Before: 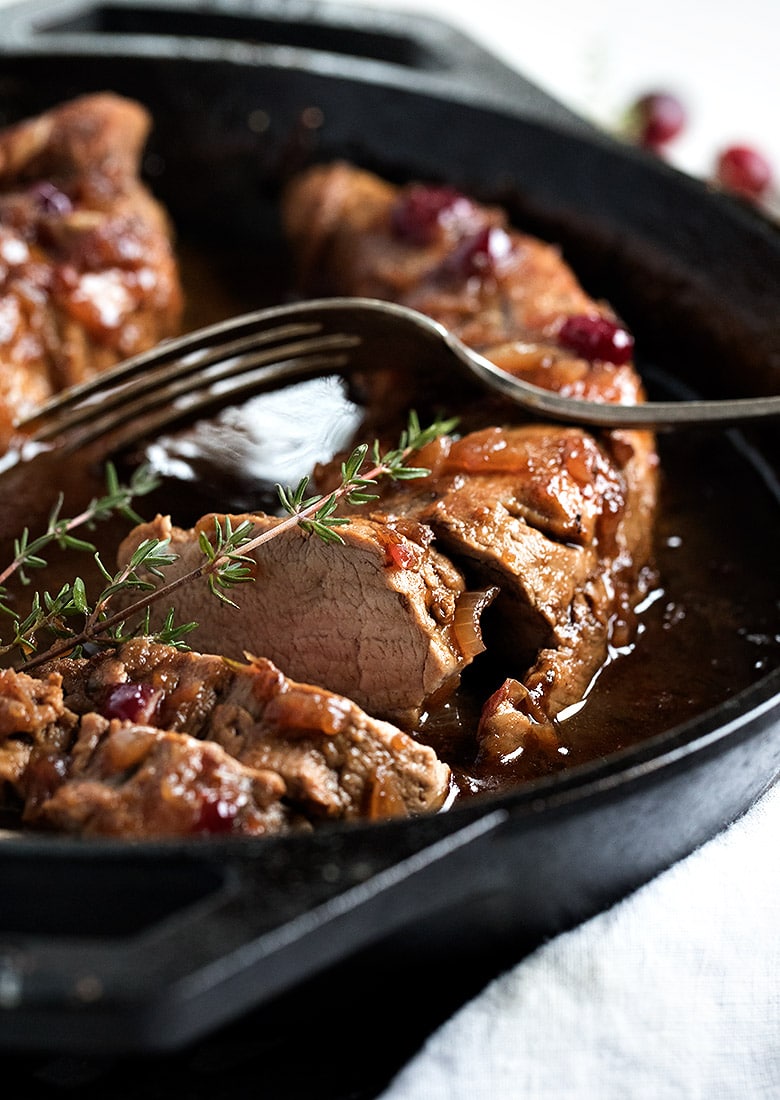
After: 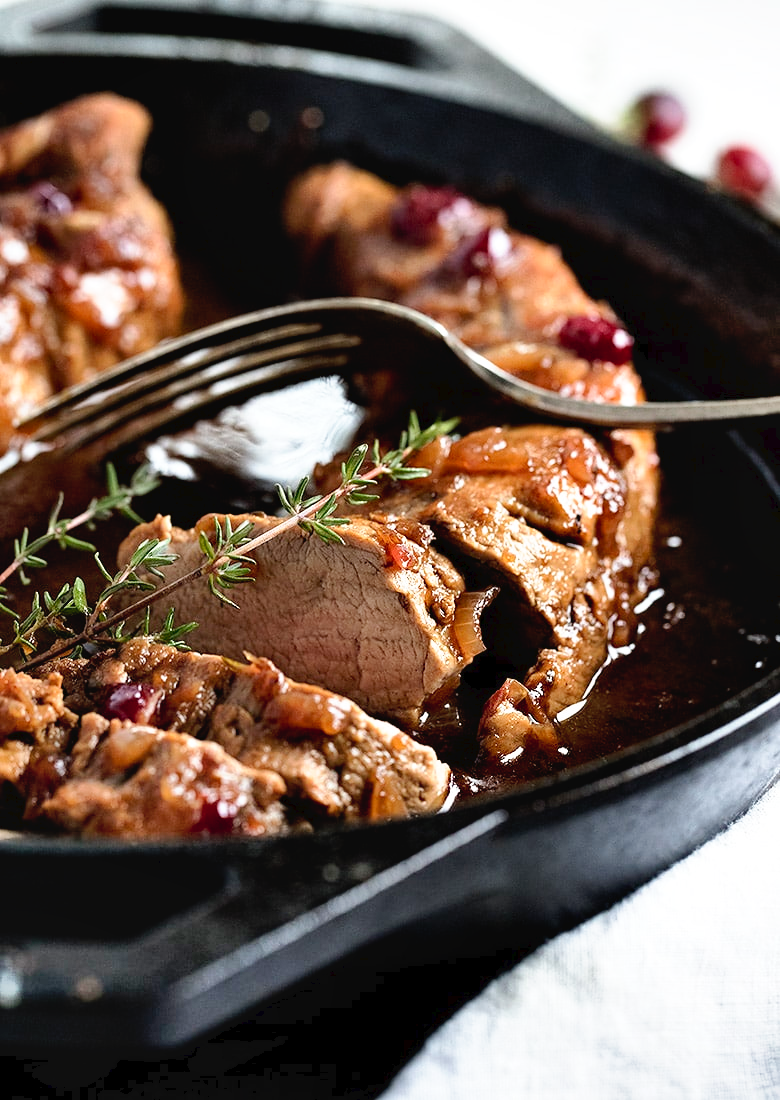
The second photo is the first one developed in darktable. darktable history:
shadows and highlights: shadows color adjustment 97.66%, soften with gaussian
tone curve: curves: ch0 [(0, 0) (0.003, 0.022) (0.011, 0.025) (0.025, 0.025) (0.044, 0.029) (0.069, 0.042) (0.1, 0.068) (0.136, 0.118) (0.177, 0.176) (0.224, 0.233) (0.277, 0.299) (0.335, 0.371) (0.399, 0.448) (0.468, 0.526) (0.543, 0.605) (0.623, 0.684) (0.709, 0.775) (0.801, 0.869) (0.898, 0.957) (1, 1)], preserve colors none
